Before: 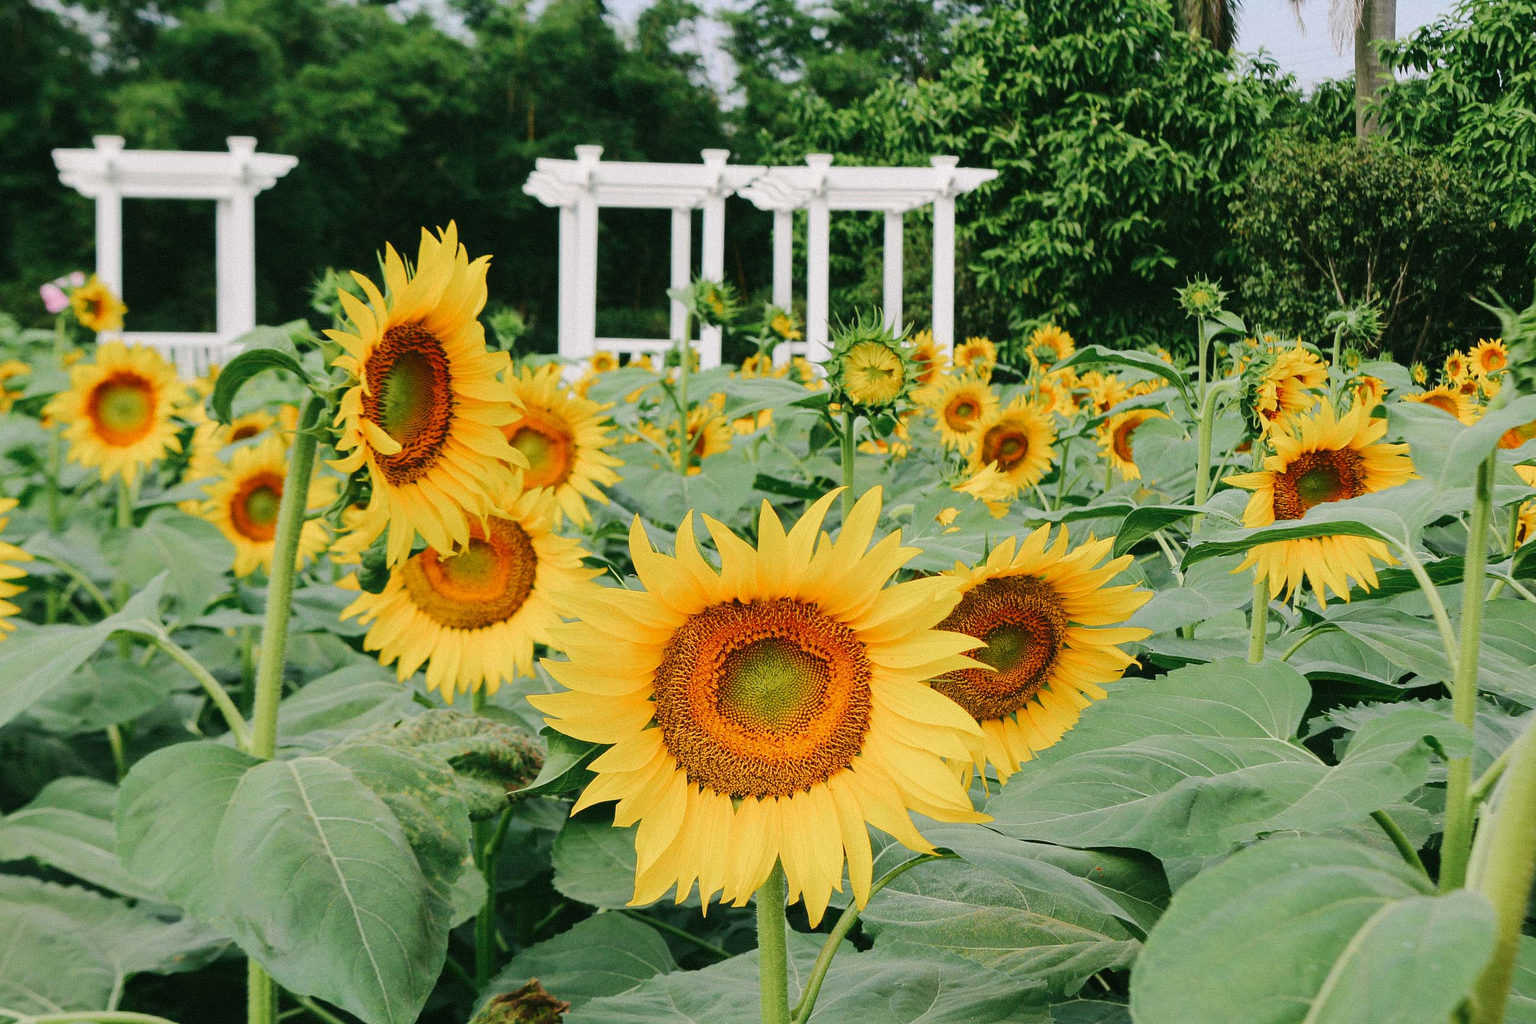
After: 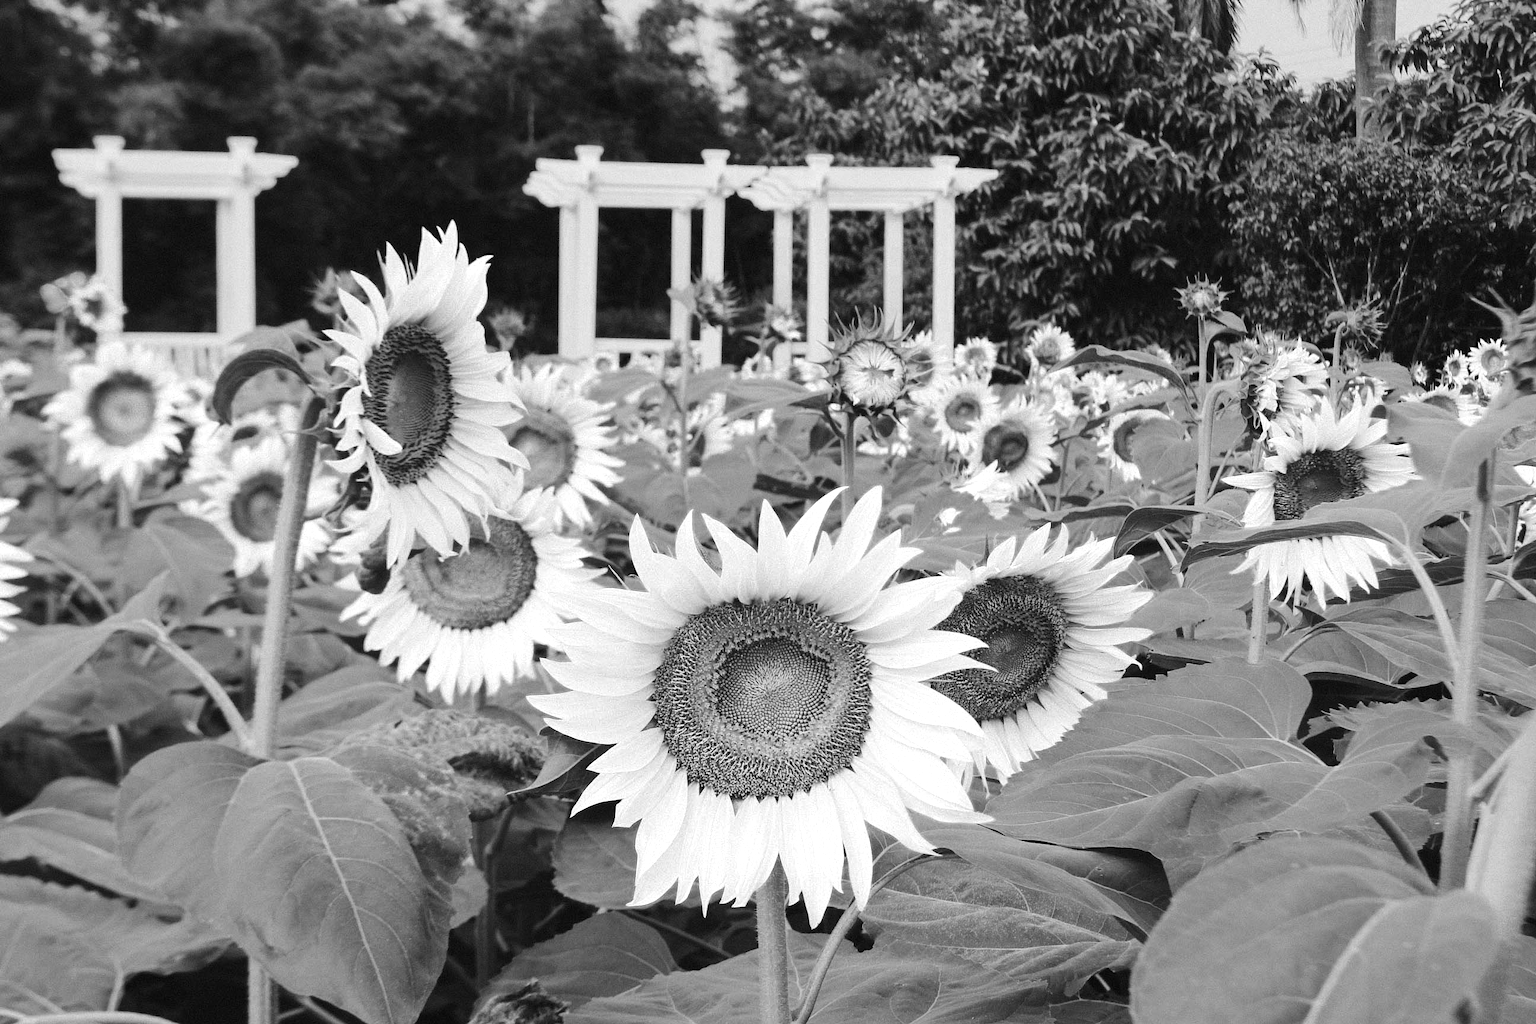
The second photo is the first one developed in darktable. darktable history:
monochrome: on, module defaults
color zones: curves: ch0 [(0.004, 0.305) (0.261, 0.623) (0.389, 0.399) (0.708, 0.571) (0.947, 0.34)]; ch1 [(0.025, 0.645) (0.229, 0.584) (0.326, 0.551) (0.484, 0.262) (0.757, 0.643)]
contrast brightness saturation: contrast 0.1, saturation -0.3
